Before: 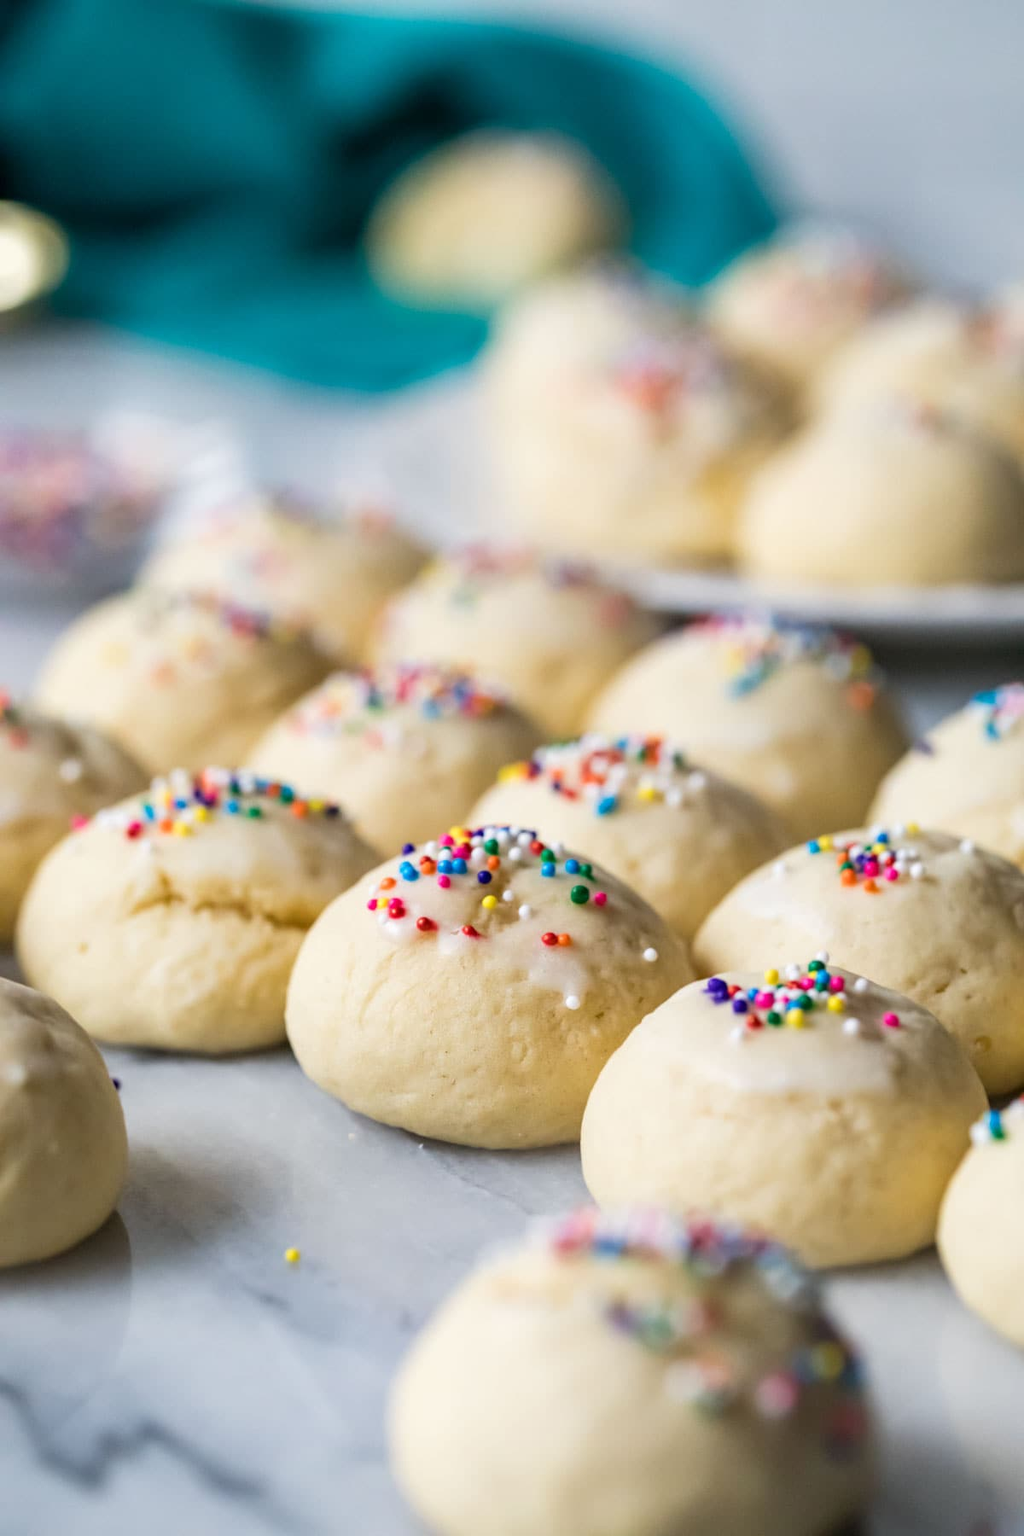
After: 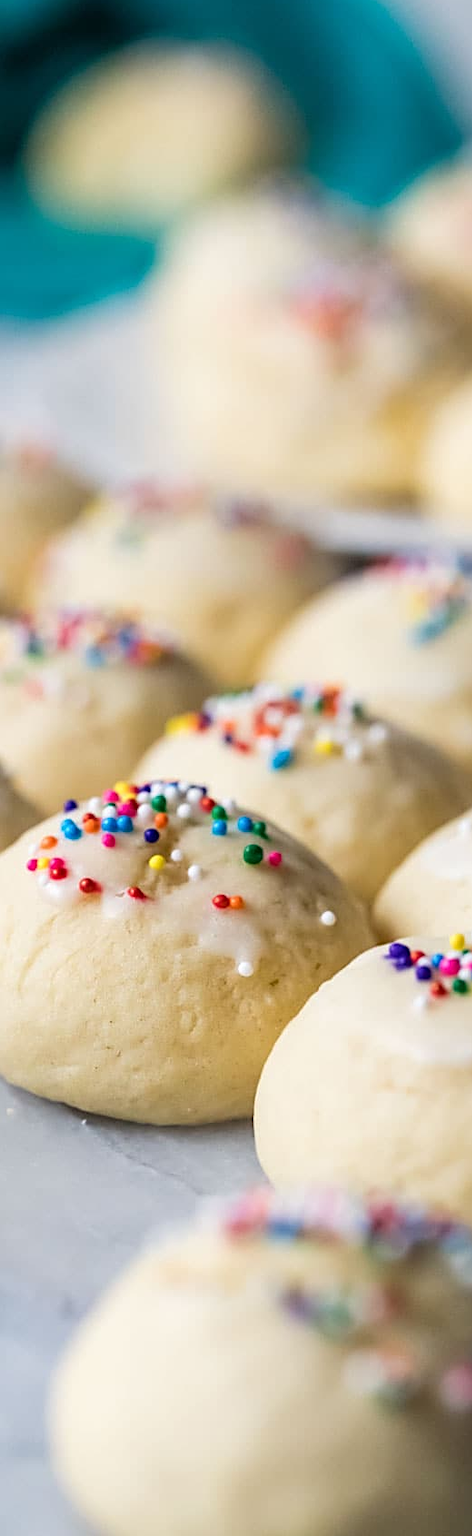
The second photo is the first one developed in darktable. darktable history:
crop: left 33.452%, top 6.025%, right 23.155%
sharpen: on, module defaults
